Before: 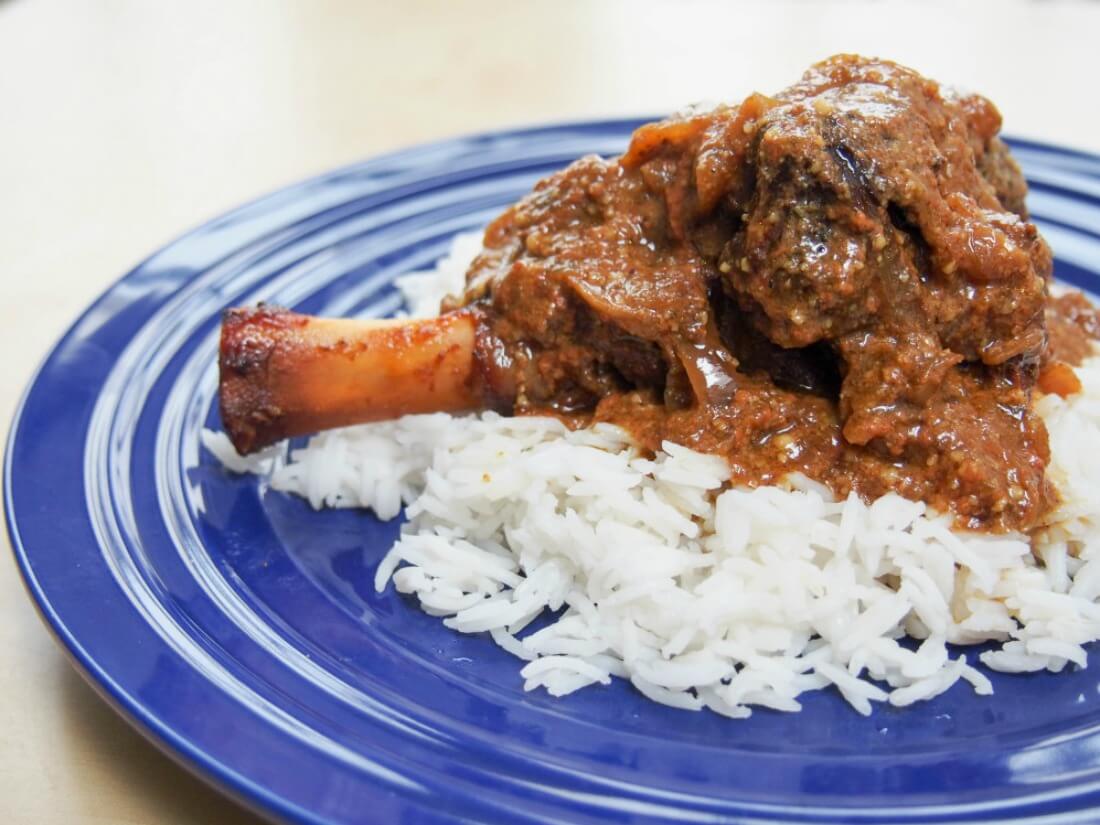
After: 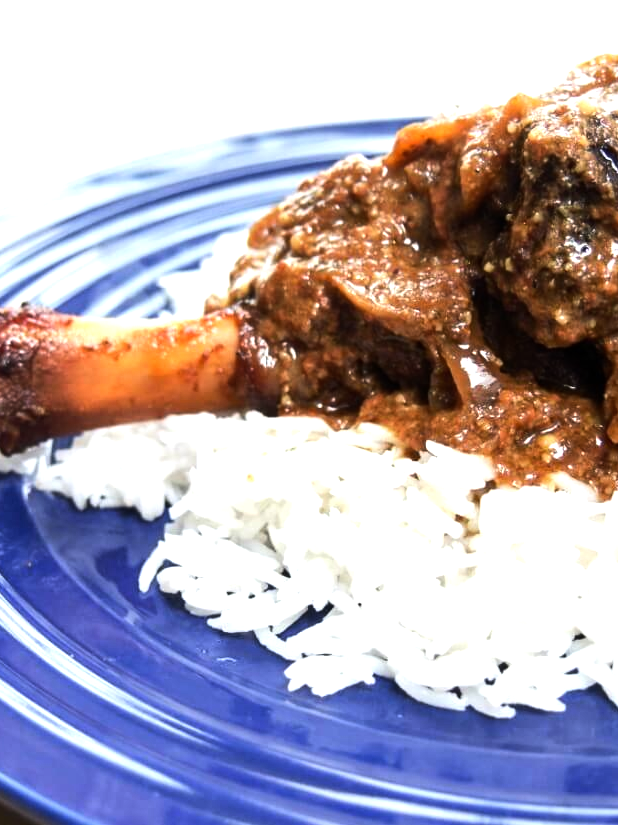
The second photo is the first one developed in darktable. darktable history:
crop: left 21.496%, right 22.254%
tone equalizer: -8 EV -1.08 EV, -7 EV -1.01 EV, -6 EV -0.867 EV, -5 EV -0.578 EV, -3 EV 0.578 EV, -2 EV 0.867 EV, -1 EV 1.01 EV, +0 EV 1.08 EV, edges refinement/feathering 500, mask exposure compensation -1.57 EV, preserve details no
